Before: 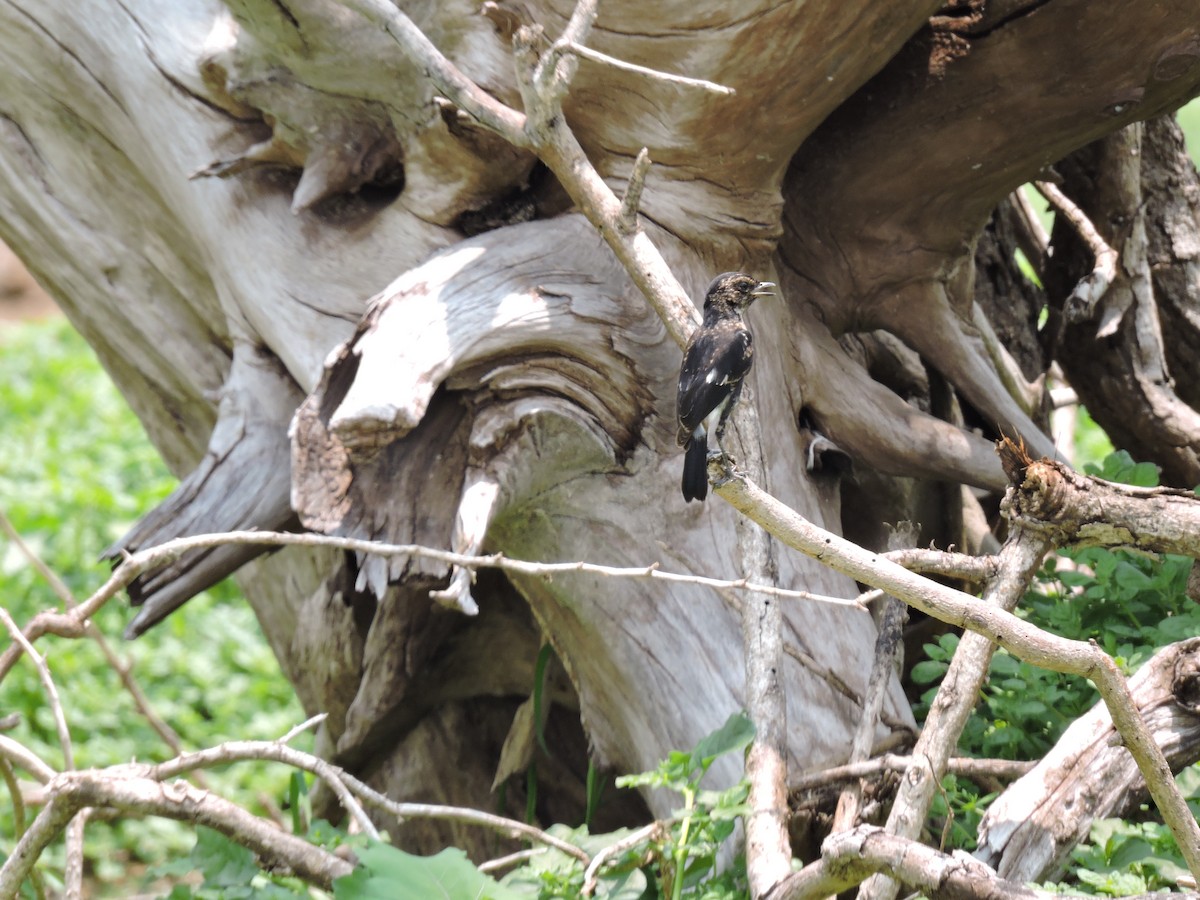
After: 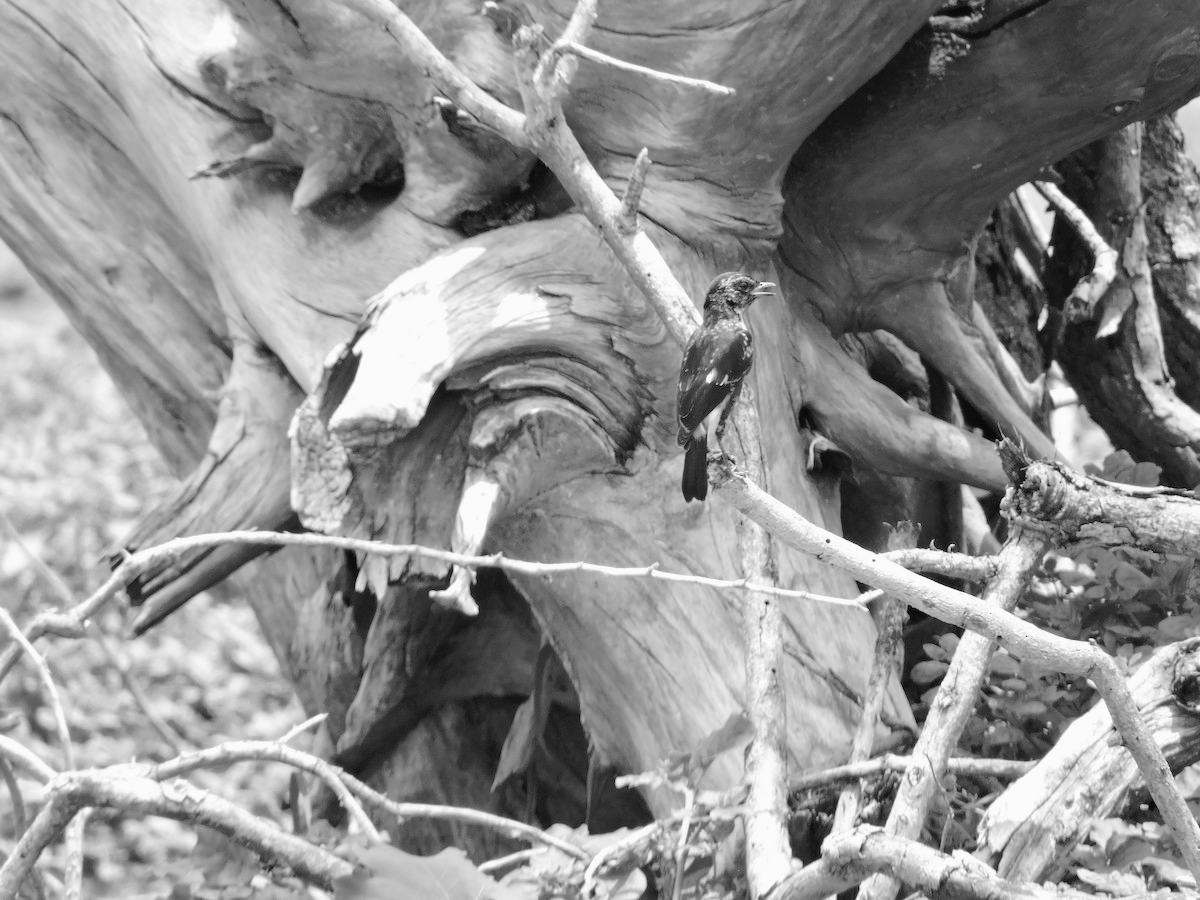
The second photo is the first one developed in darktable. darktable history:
tone curve: curves: ch0 [(0, 0) (0.003, 0.022) (0.011, 0.025) (0.025, 0.032) (0.044, 0.055) (0.069, 0.089) (0.1, 0.133) (0.136, 0.18) (0.177, 0.231) (0.224, 0.291) (0.277, 0.35) (0.335, 0.42) (0.399, 0.496) (0.468, 0.561) (0.543, 0.632) (0.623, 0.706) (0.709, 0.783) (0.801, 0.865) (0.898, 0.947) (1, 1)], preserve colors none
color look up table: target L [92.35, 85.27, 88.47, 85.98, 86.34, 74.78, 77.71, 48.04, 64.74, 55.15, 51.62, 37.82, 40.73, 23.07, 11.59, 8.923, 200.09, 78.43, 76.61, 69.98, 68.12, 58.64, 69.98, 46.97, 51.22, 50.83, 40.18, 36.85, 24.42, 90.94, 72.21, 84.56, 79.88, 67.74, 79.88, 69.24, 62.46, 41.96, 39.9, 35.16, 13.23, 16.11, 92.35, 89.88, 82.41, 63.6, 61.7, 26.8, 23.97], target a [-0.003, -0.001, 0 ×5, -0.001, 0 ×10, -0.001, 0, 0, -0.001, 0, 0.001, 0, 0, 0.001, 0, 0, -0.003, -0.001, -0.001, 0 ×4, -0.001, 0 ×5, -0.003, 0 ×6], target b [0.024, 0.023, 0.001, 0.001, 0.001, 0.002, 0.001, 0.018, 0.002 ×4, -0.002, 0.002, -0.001, -0.001, 0, 0.001, 0.022, 0.002, 0.002, 0.019, 0.002, -0.003, 0.002, 0.002, -0.002, -0.002, 0.001, 0.025, 0.021, 0.002, 0.001, 0.002, 0.001, 0.002 ×4, -0.002, 0.001, -0.001, 0.024, 0.001, 0.001, 0.002, 0.002, -0.002, 0.002], num patches 49
